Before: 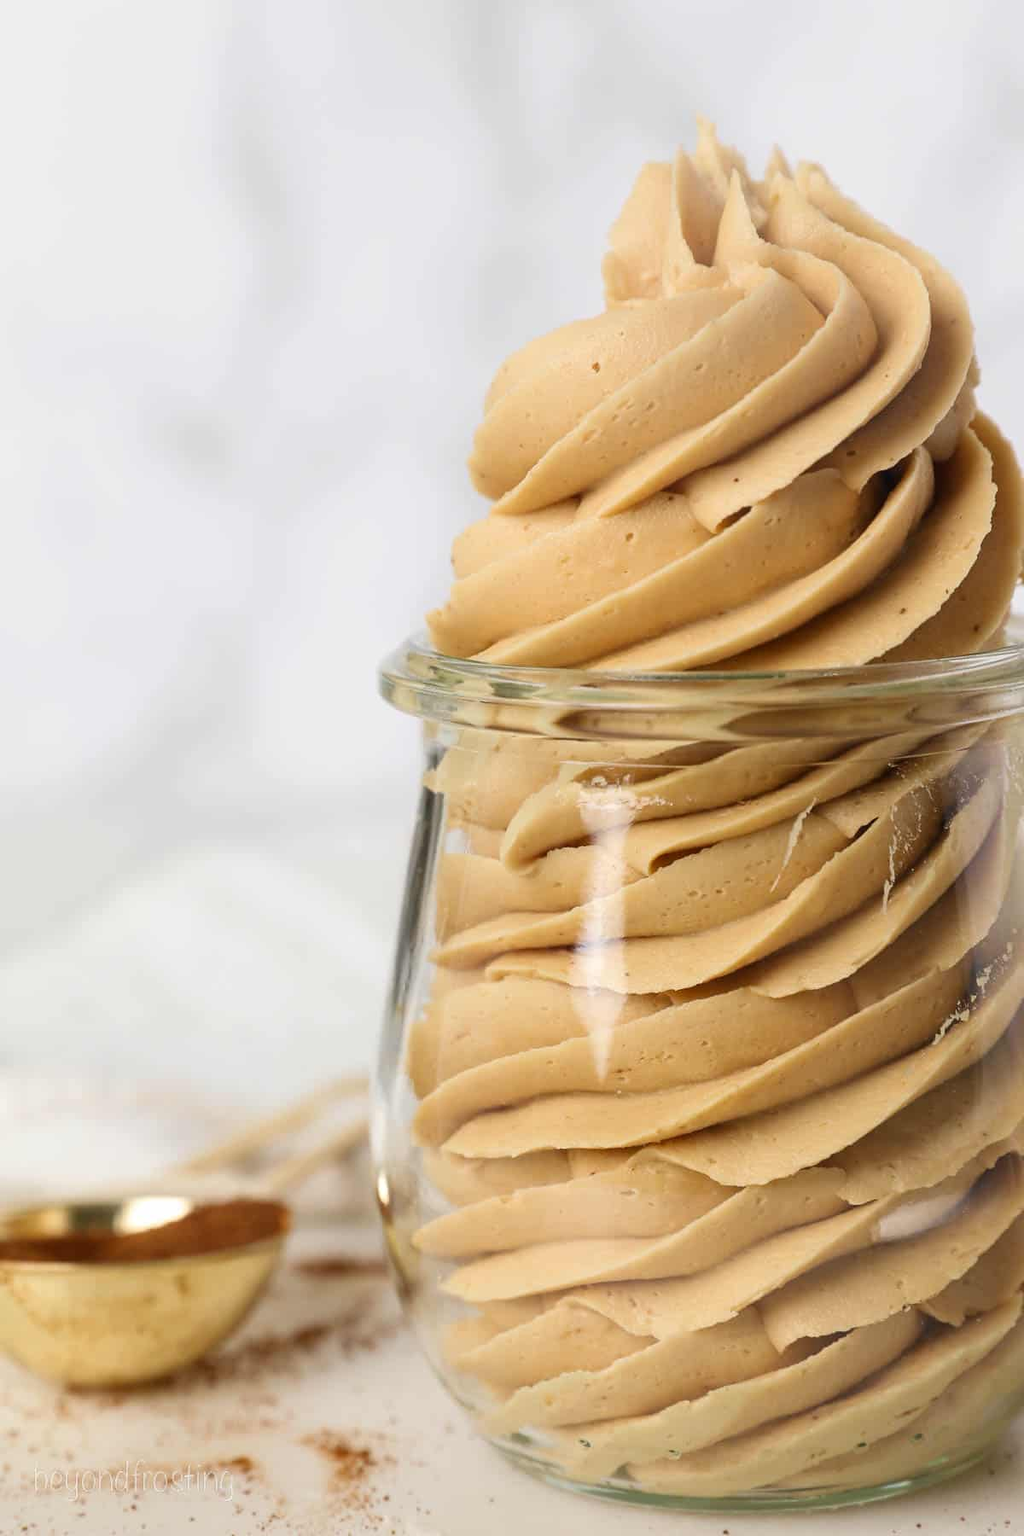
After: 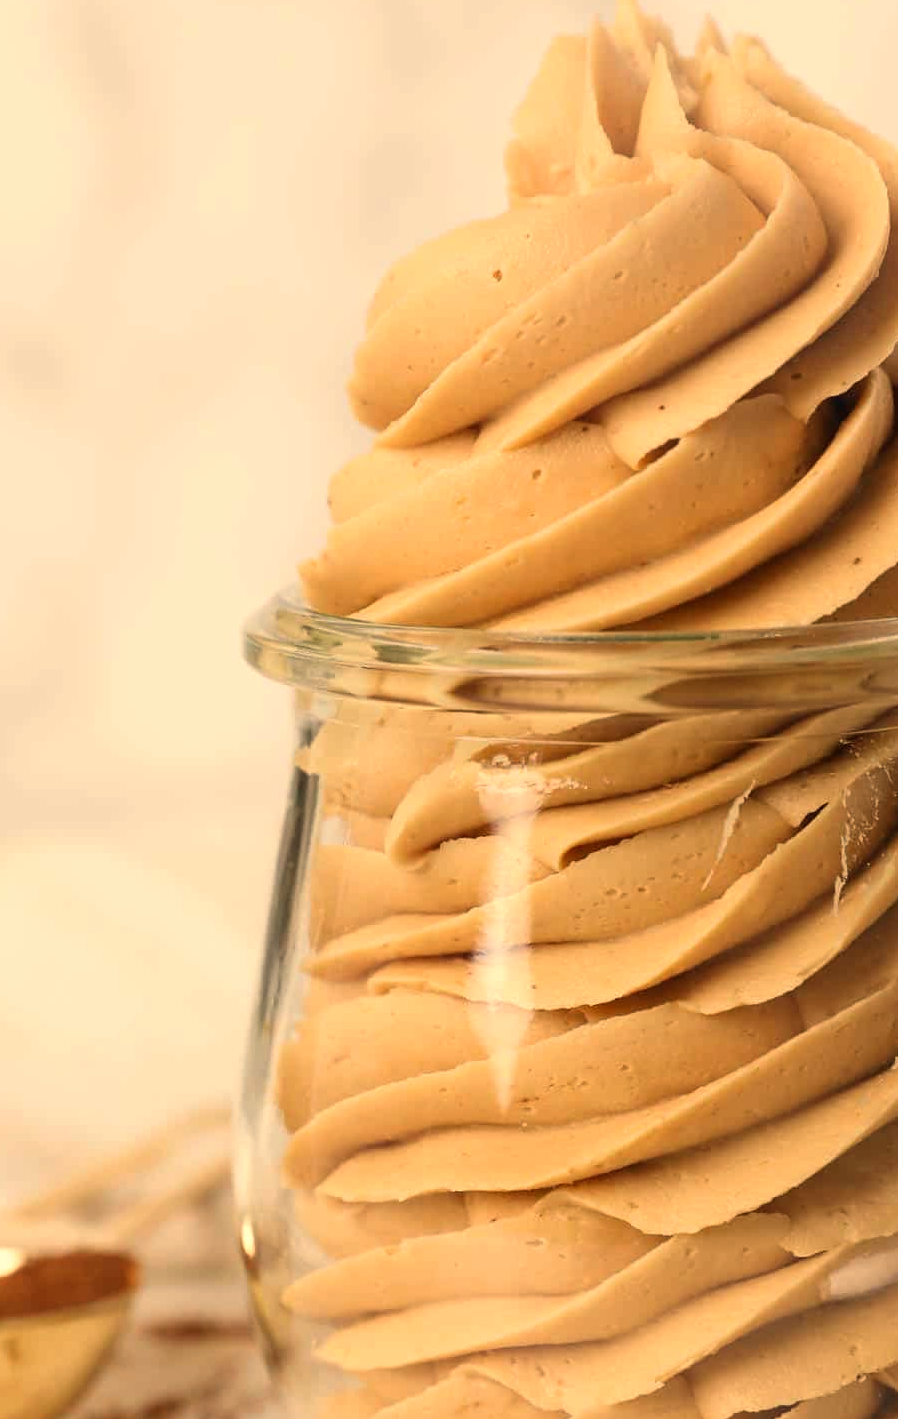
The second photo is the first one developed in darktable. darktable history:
white balance: red 1.138, green 0.996, blue 0.812
crop: left 16.768%, top 8.653%, right 8.362%, bottom 12.485%
